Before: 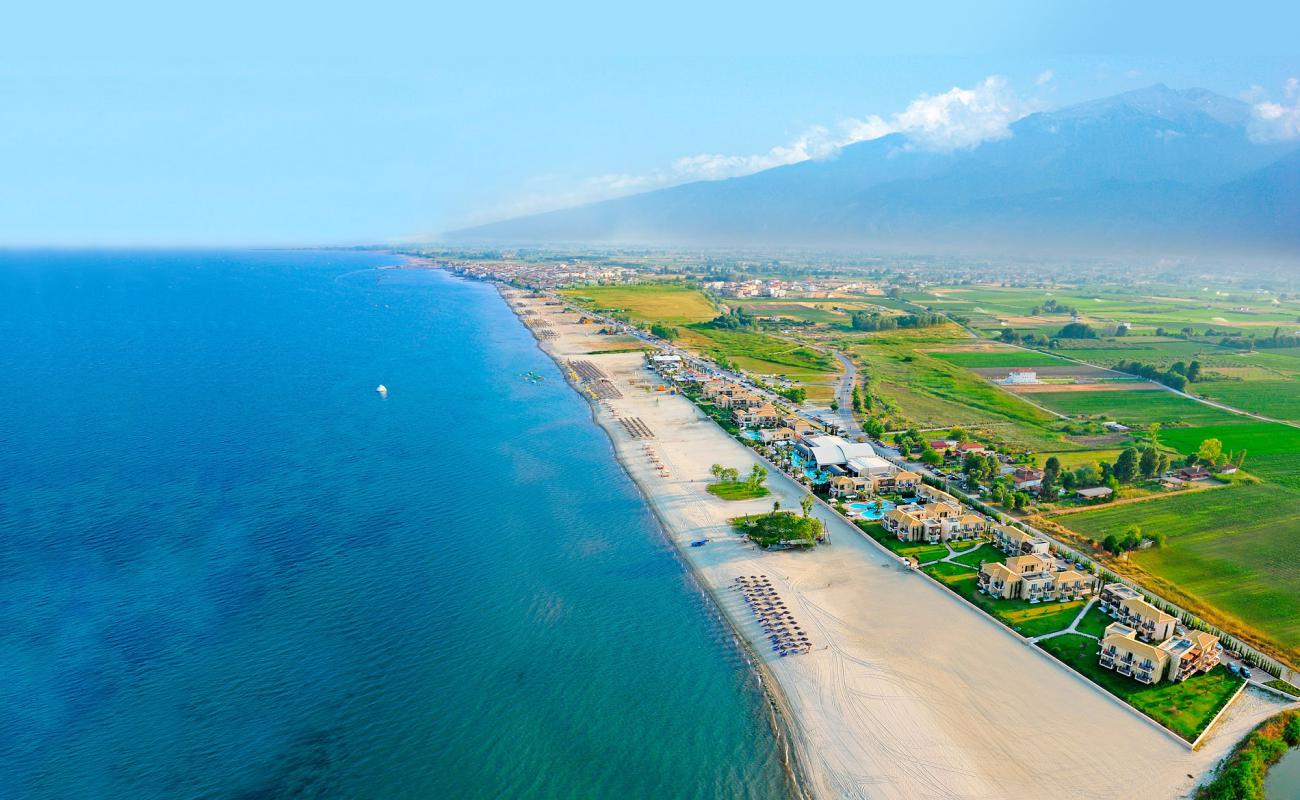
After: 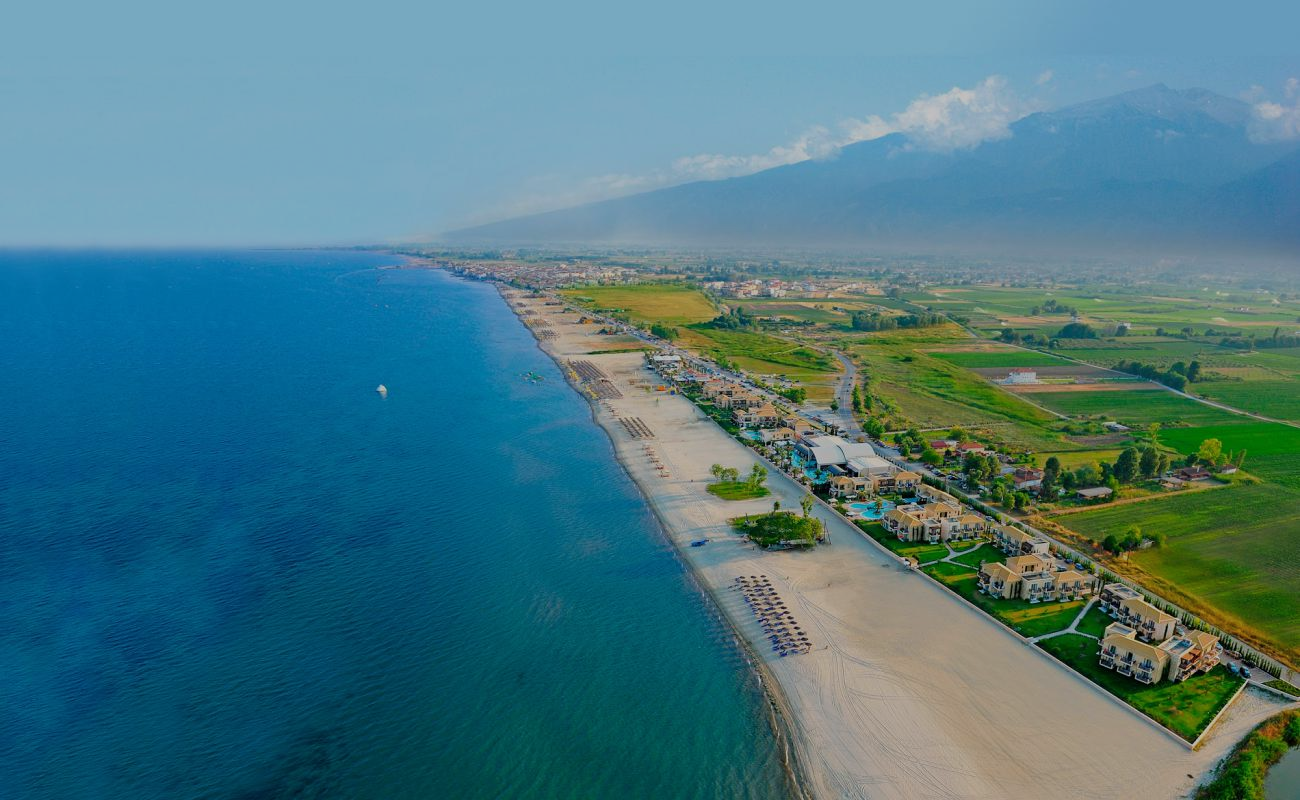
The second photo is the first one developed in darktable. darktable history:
color balance rgb: perceptual saturation grading › global saturation -0.068%
exposure: exposure -0.918 EV, compensate exposure bias true, compensate highlight preservation false
